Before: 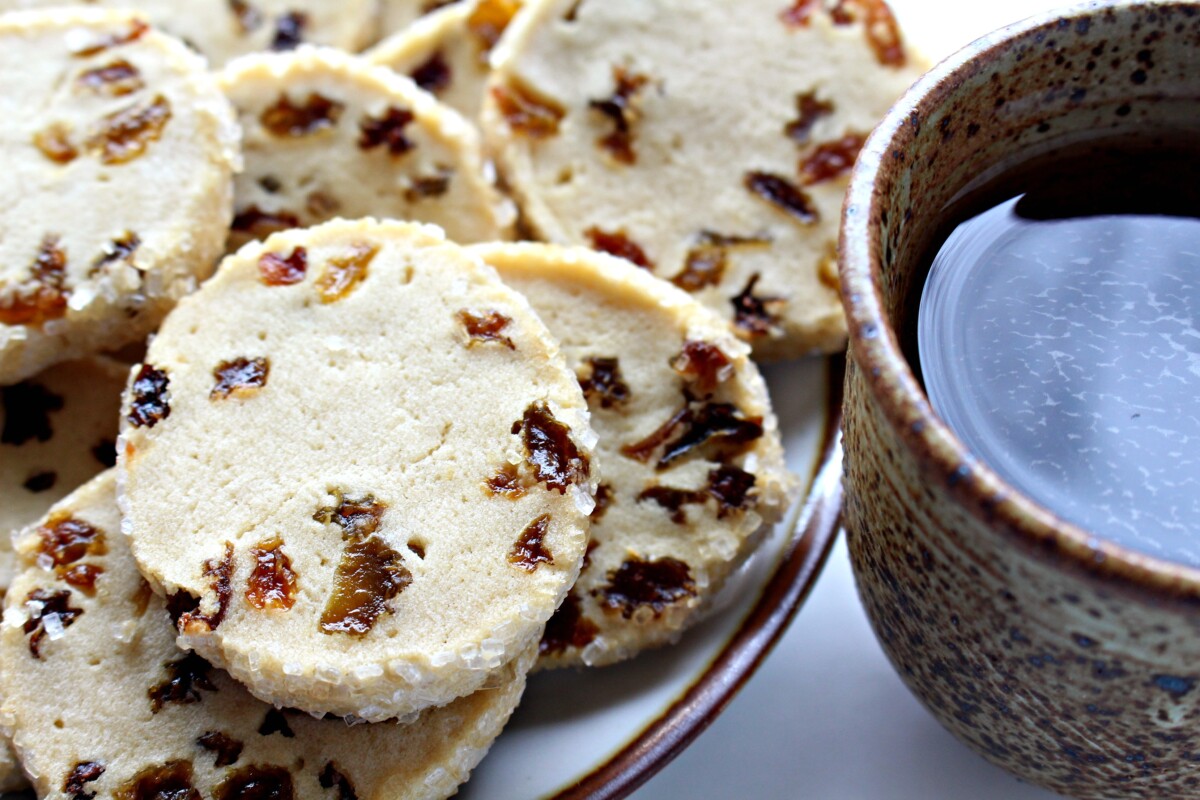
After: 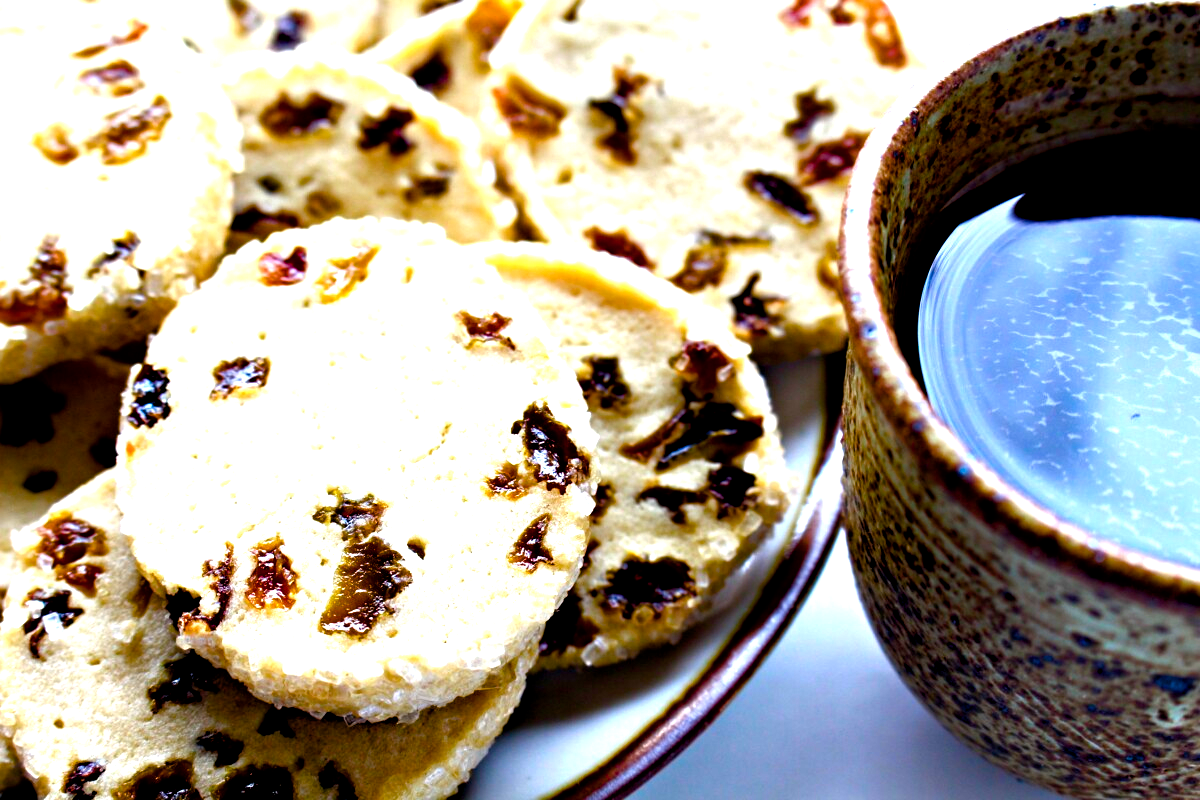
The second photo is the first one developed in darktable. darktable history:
color balance: lift [0.991, 1, 1, 1], gamma [0.996, 1, 1, 1], input saturation 98.52%, contrast 20.34%, output saturation 103.72%
color zones: curves: ch1 [(0, 0.469) (0.001, 0.469) (0.12, 0.446) (0.248, 0.469) (0.5, 0.5) (0.748, 0.5) (0.999, 0.469) (1, 0.469)]
exposure: exposure -0.048 EV, compensate highlight preservation false
color balance rgb: linear chroma grading › shadows -2.2%, linear chroma grading › highlights -15%, linear chroma grading › global chroma -10%, linear chroma grading › mid-tones -10%, perceptual saturation grading › global saturation 45%, perceptual saturation grading › highlights -50%, perceptual saturation grading › shadows 30%, perceptual brilliance grading › global brilliance 18%, global vibrance 45%
